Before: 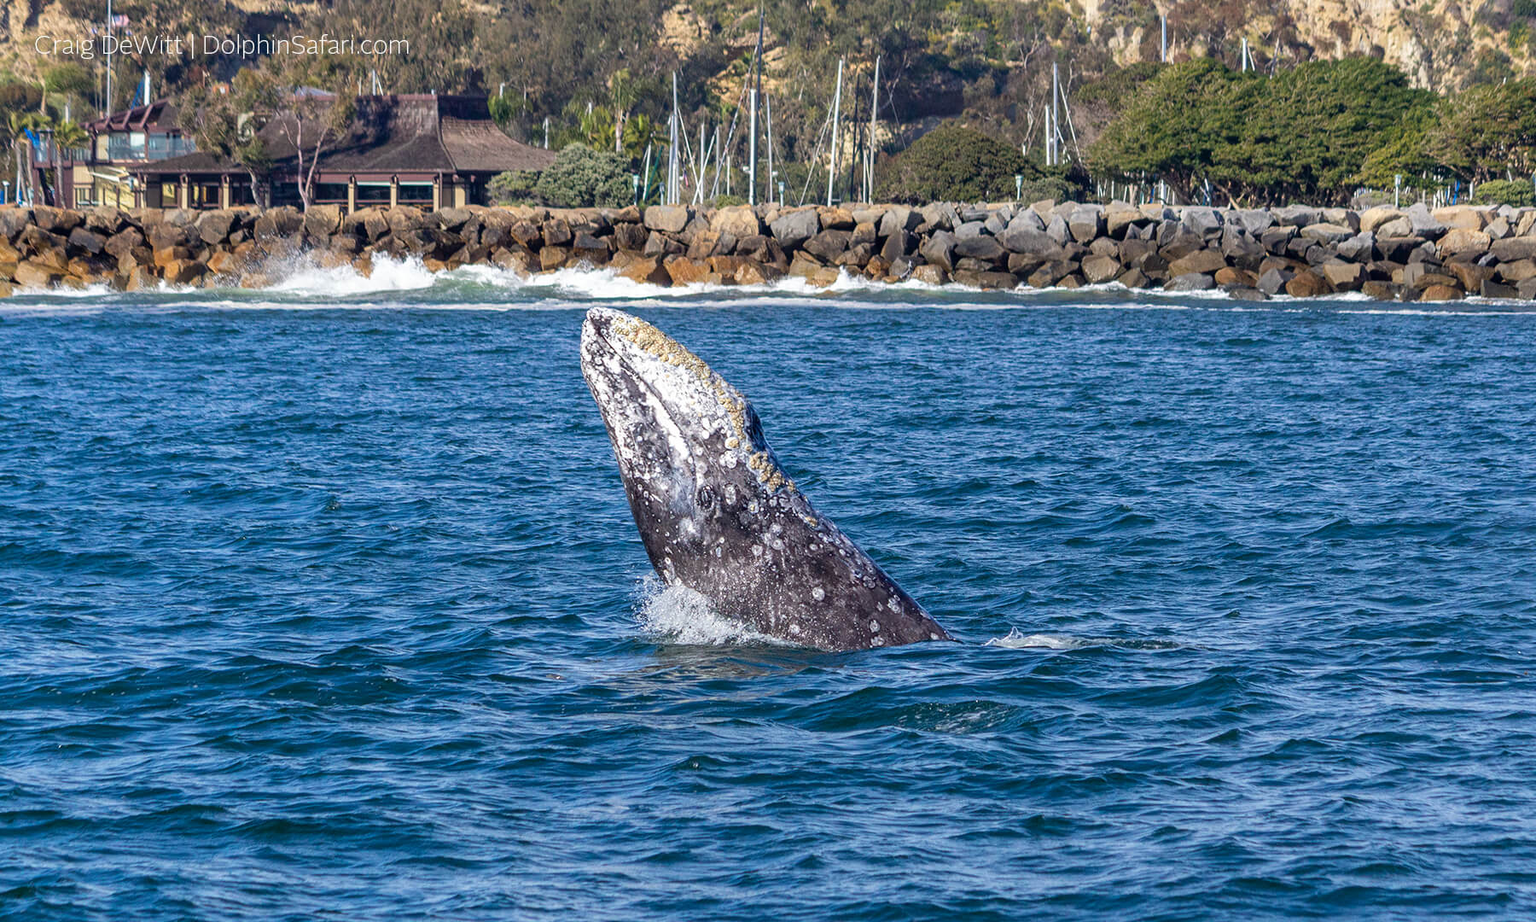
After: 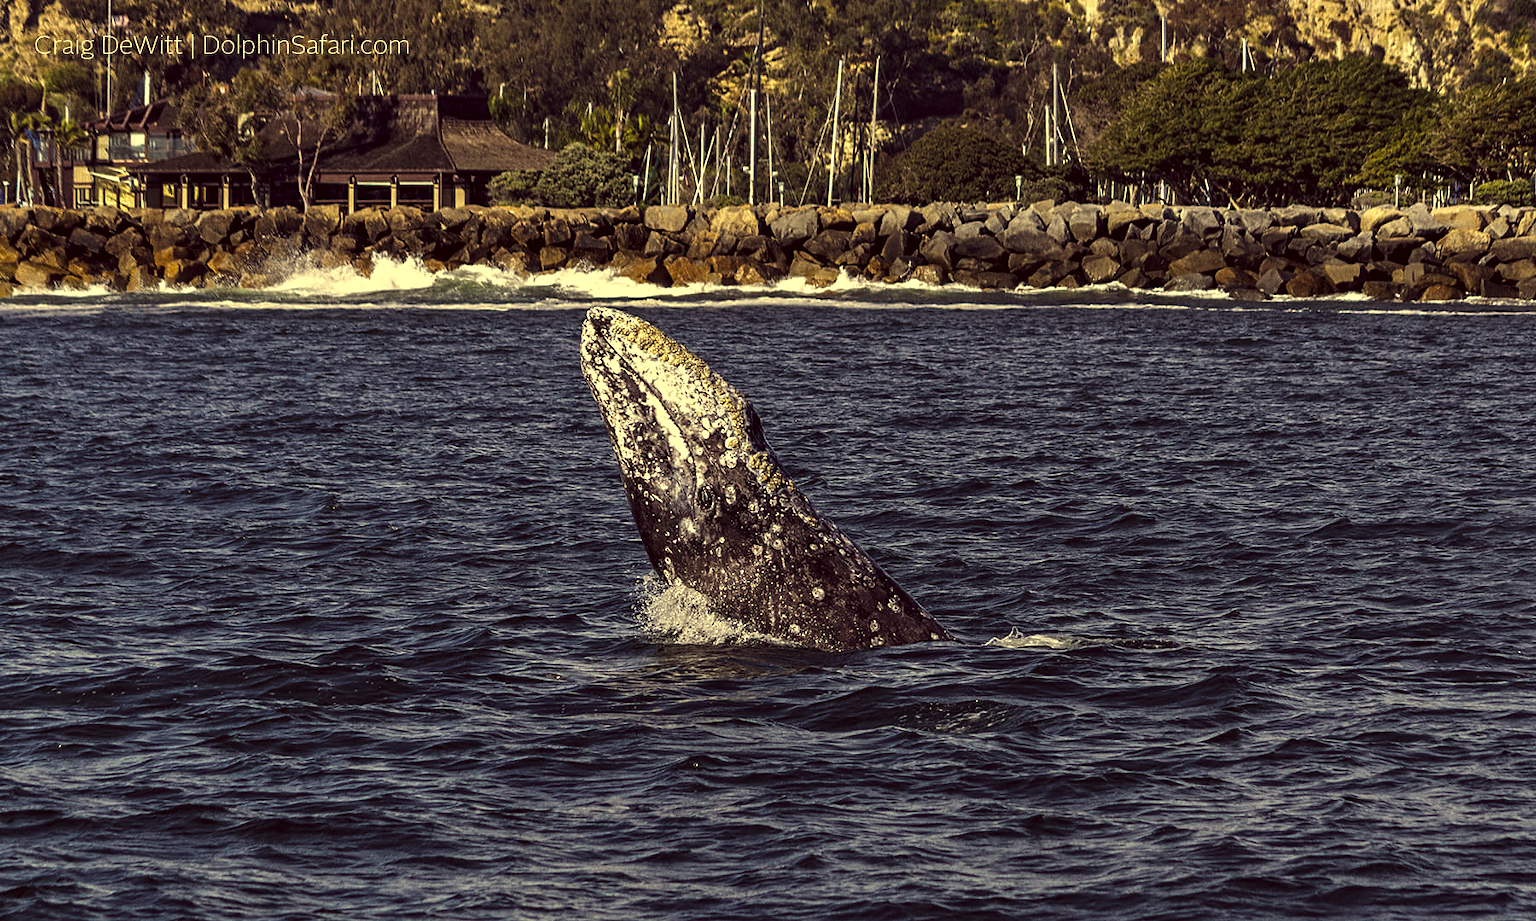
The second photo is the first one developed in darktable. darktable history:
contrast equalizer: octaves 7, y [[0.509, 0.514, 0.523, 0.542, 0.578, 0.603], [0.5 ×6], [0.509, 0.514, 0.523, 0.542, 0.578, 0.603], [0.001, 0.002, 0.003, 0.005, 0.01, 0.013], [0.001, 0.002, 0.003, 0.005, 0.01, 0.013]]
levels: levels [0, 0.618, 1]
grain: coarseness 0.47 ISO
color correction: highlights a* -0.482, highlights b* 40, shadows a* 9.8, shadows b* -0.161
